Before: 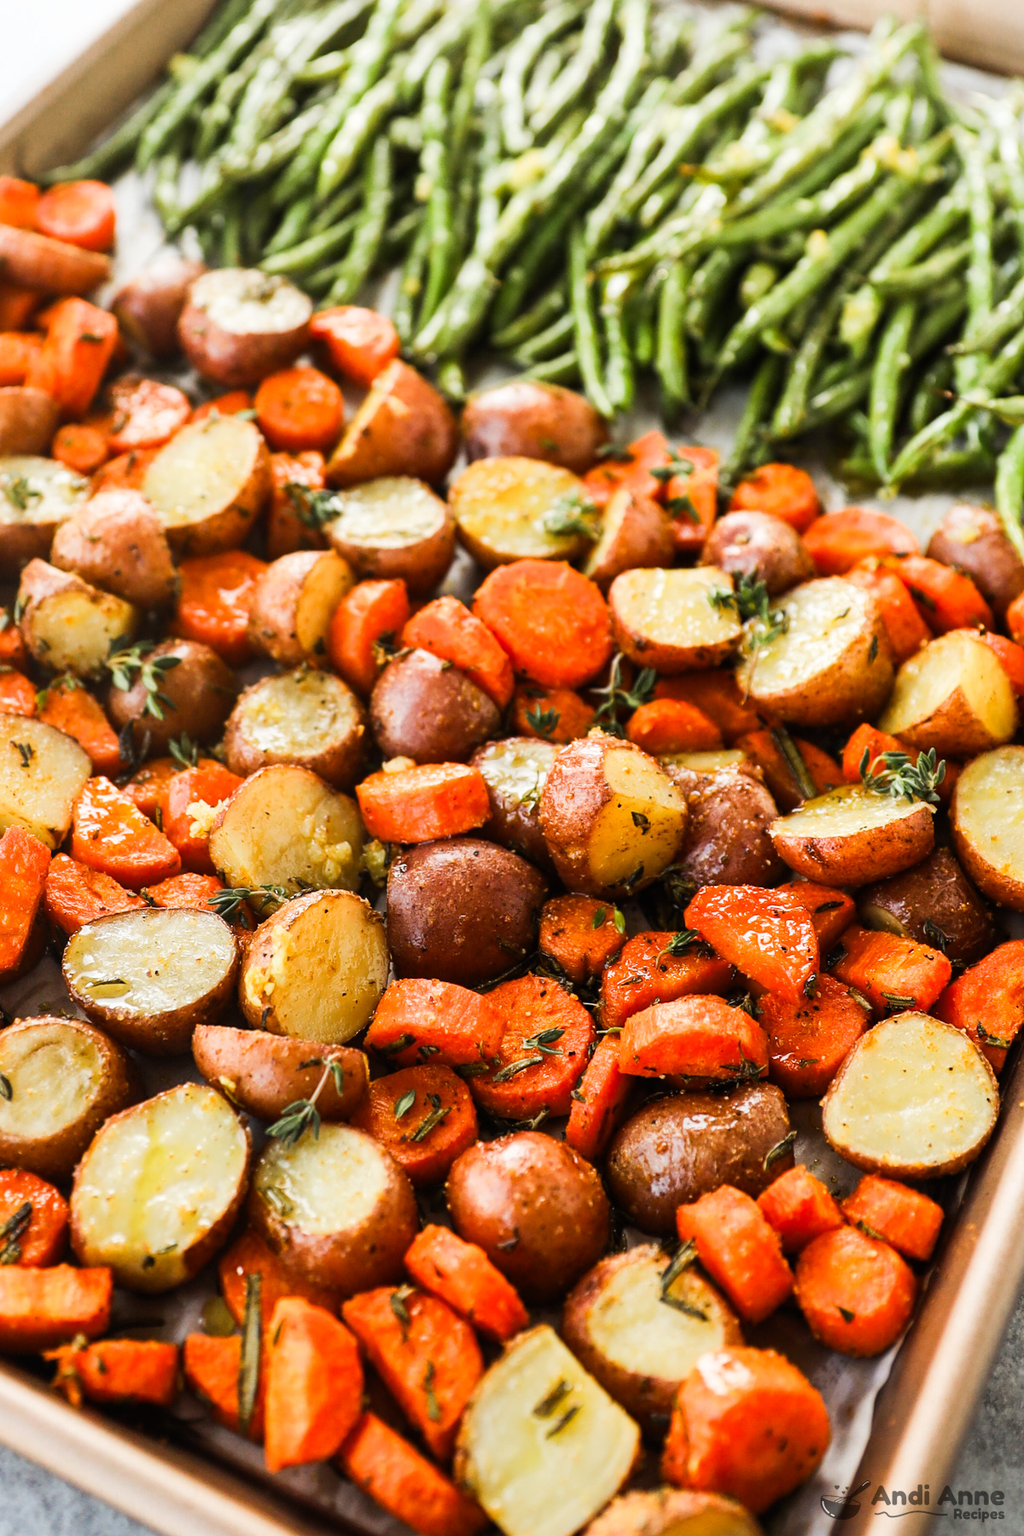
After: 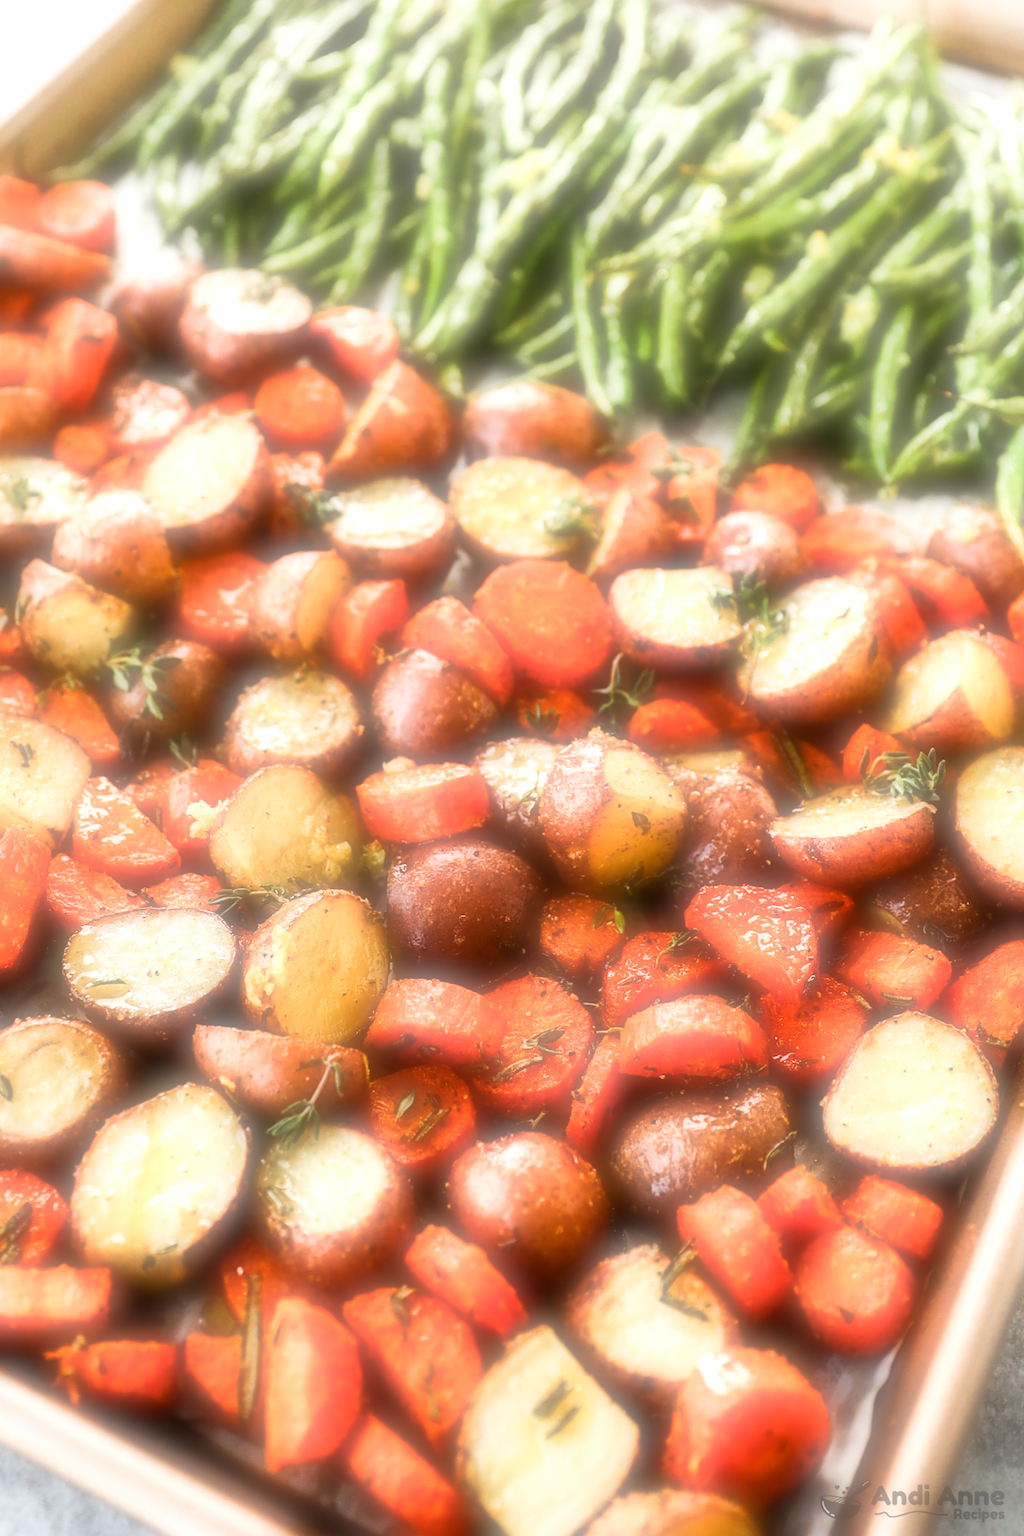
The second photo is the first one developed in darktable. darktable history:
soften: on, module defaults
tone equalizer: on, module defaults
exposure: black level correction 0.001, exposure 0.5 EV, compensate exposure bias true, compensate highlight preservation false
